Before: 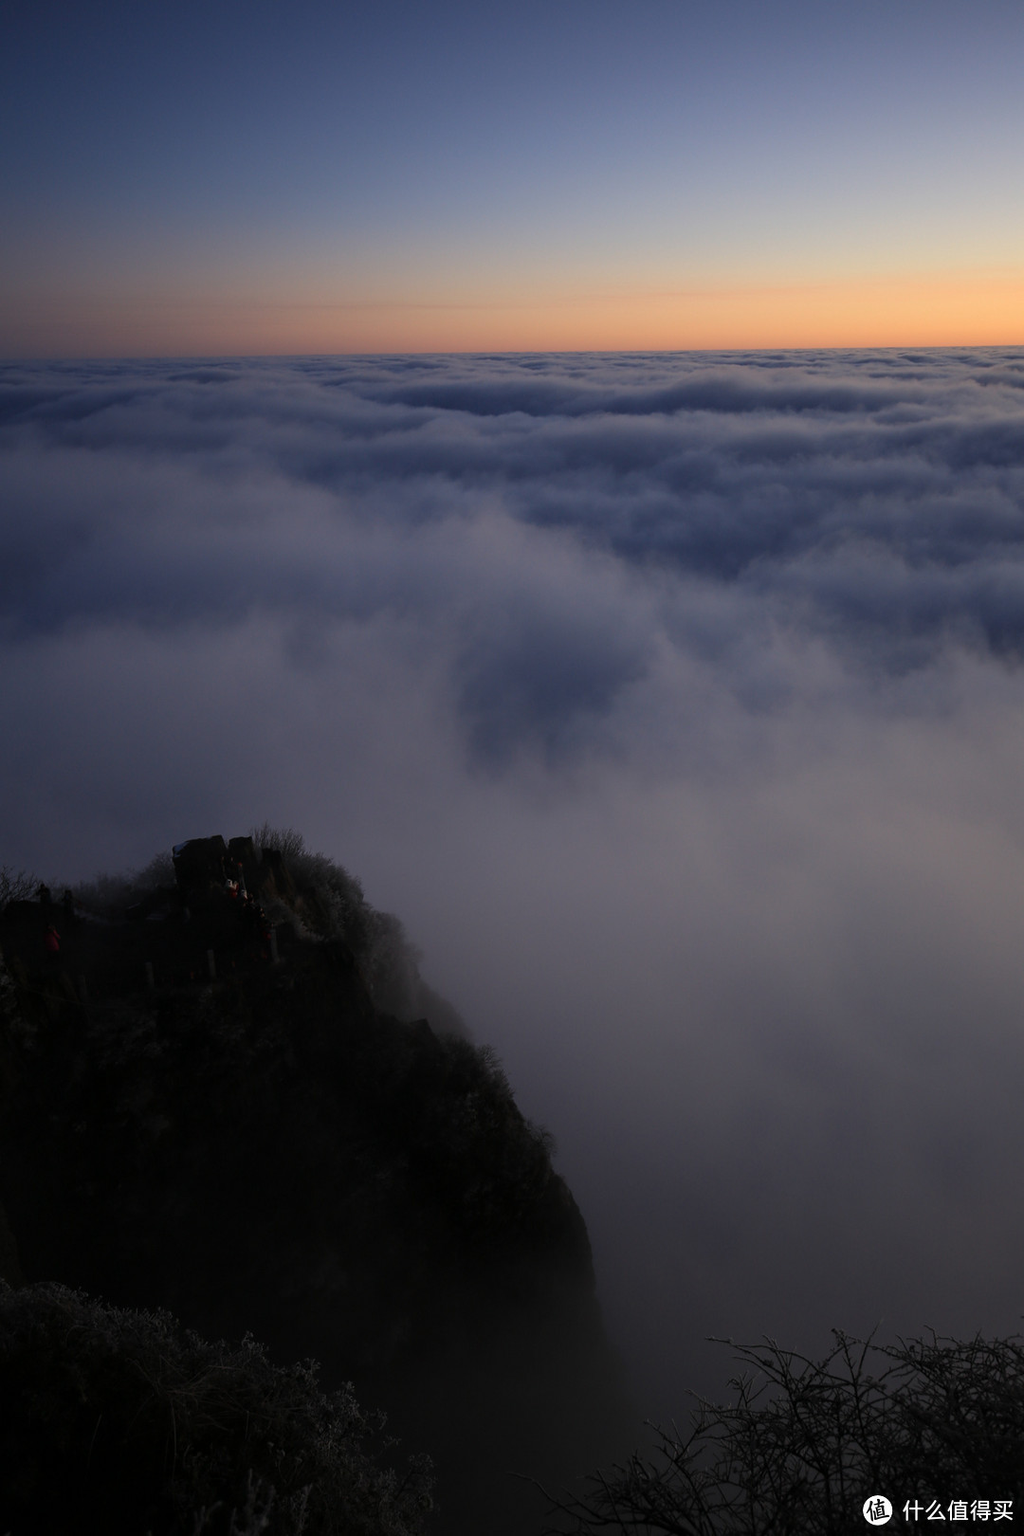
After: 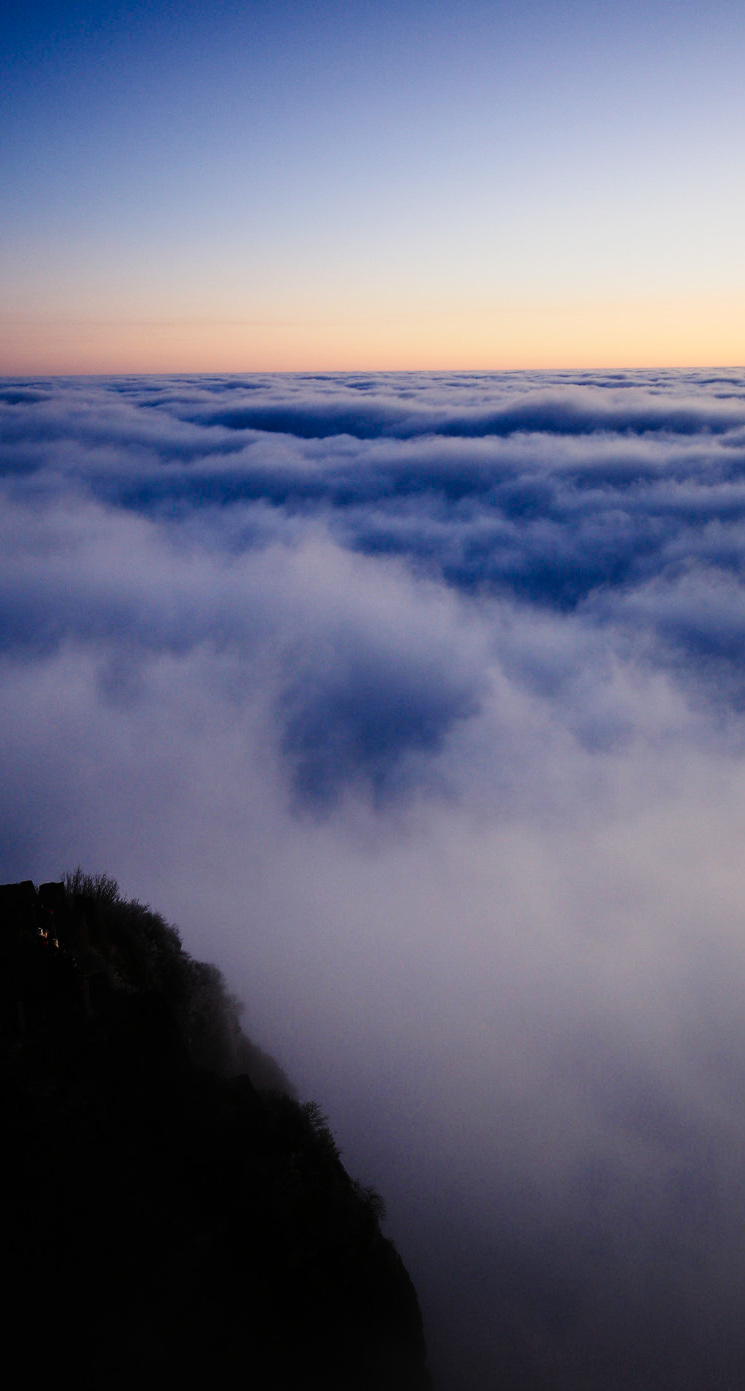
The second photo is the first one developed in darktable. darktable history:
crop: left 18.753%, right 12.193%, bottom 14.097%
tone curve: curves: ch0 [(0, 0) (0.003, 0.001) (0.011, 0.004) (0.025, 0.008) (0.044, 0.015) (0.069, 0.022) (0.1, 0.031) (0.136, 0.052) (0.177, 0.101) (0.224, 0.181) (0.277, 0.289) (0.335, 0.418) (0.399, 0.541) (0.468, 0.65) (0.543, 0.739) (0.623, 0.817) (0.709, 0.882) (0.801, 0.919) (0.898, 0.958) (1, 1)], preserve colors none
